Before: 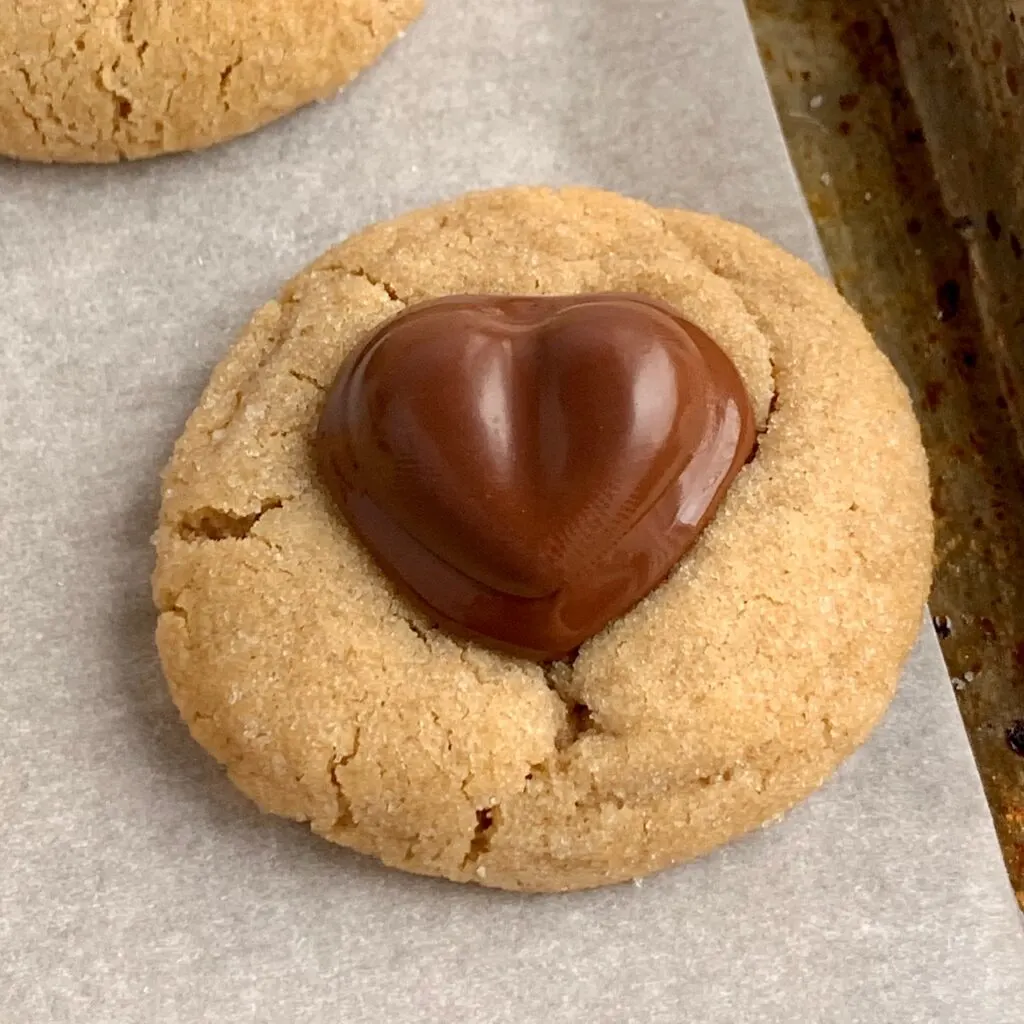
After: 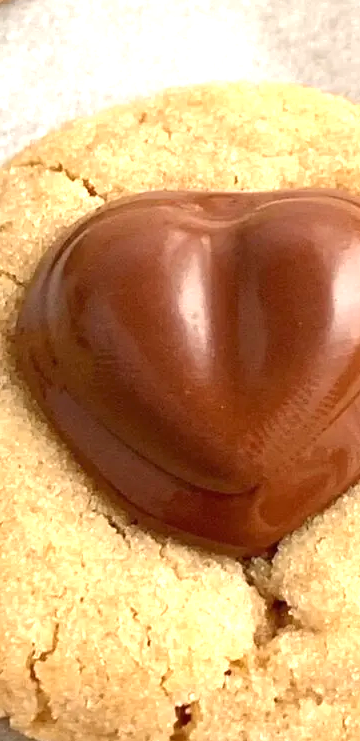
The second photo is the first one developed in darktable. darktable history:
crop and rotate: left 29.476%, top 10.214%, right 35.32%, bottom 17.333%
exposure: black level correction 0, exposure 1 EV, compensate exposure bias true, compensate highlight preservation false
